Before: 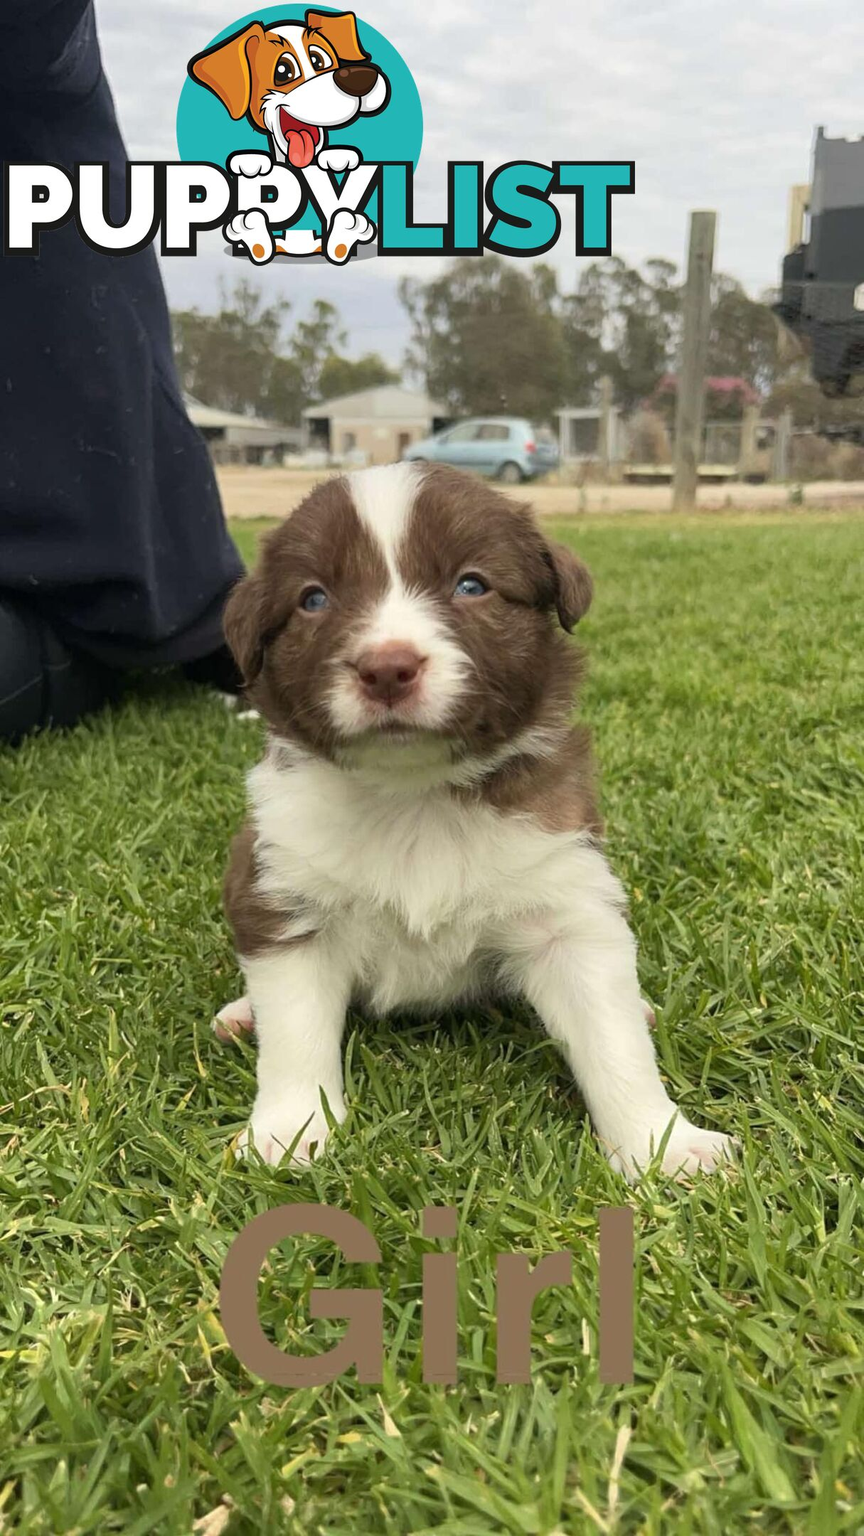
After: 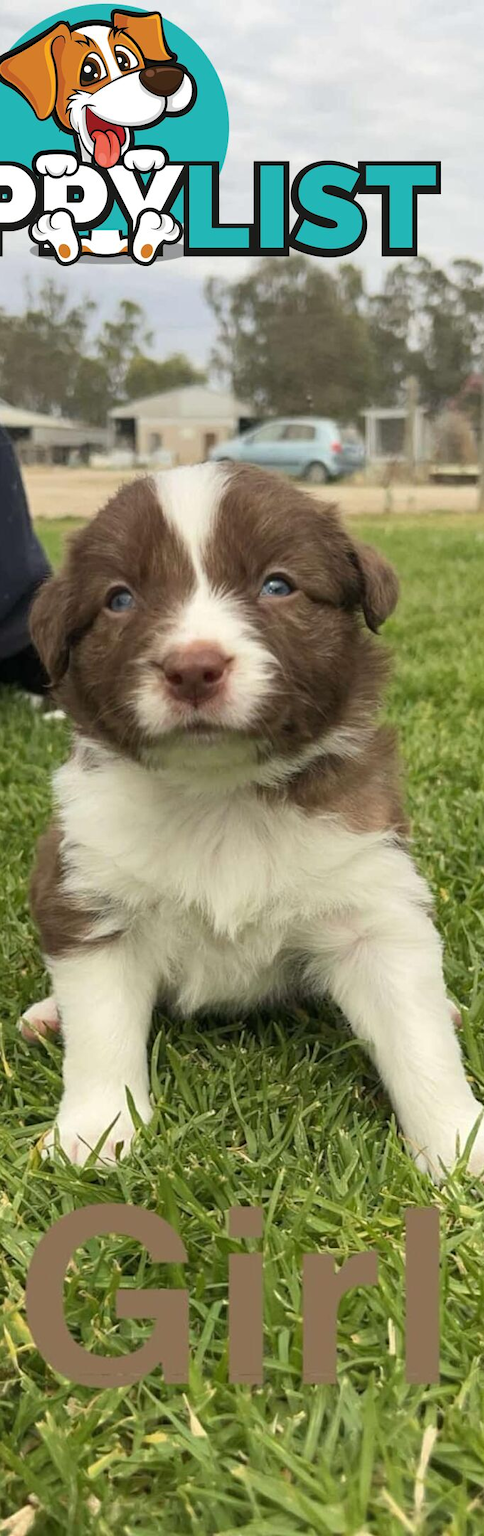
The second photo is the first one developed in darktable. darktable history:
crop and rotate: left 22.545%, right 21.305%
